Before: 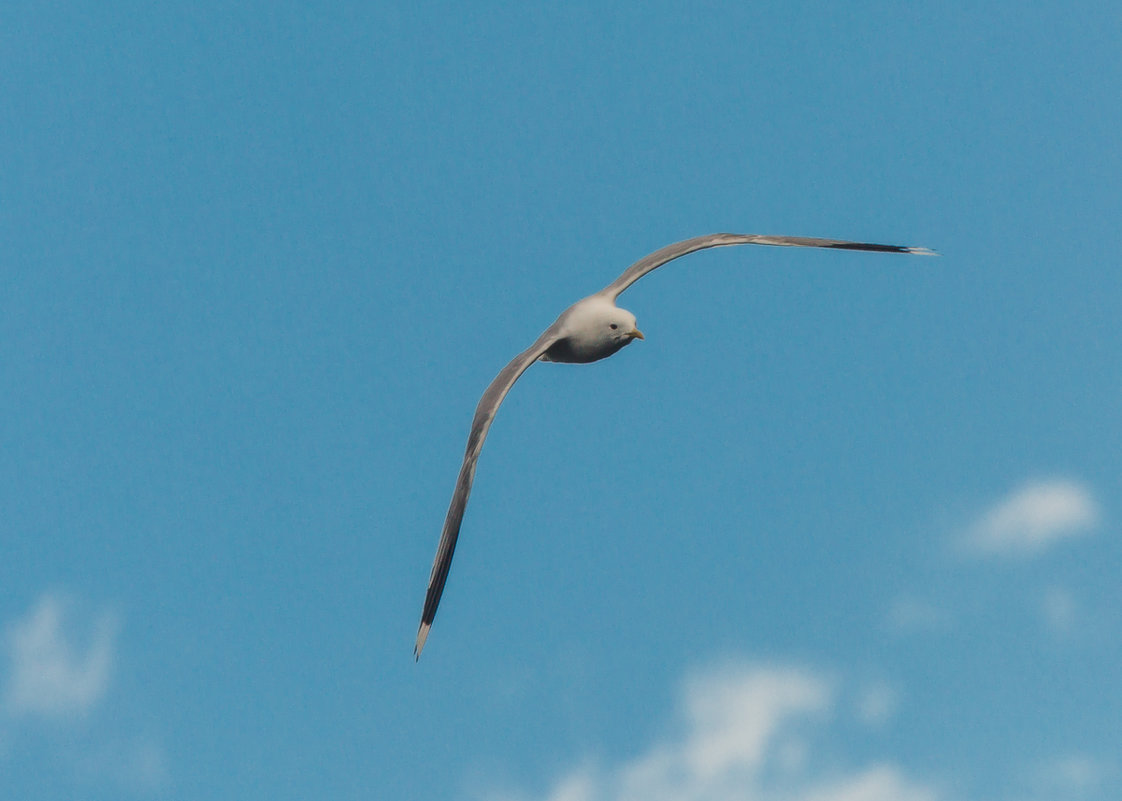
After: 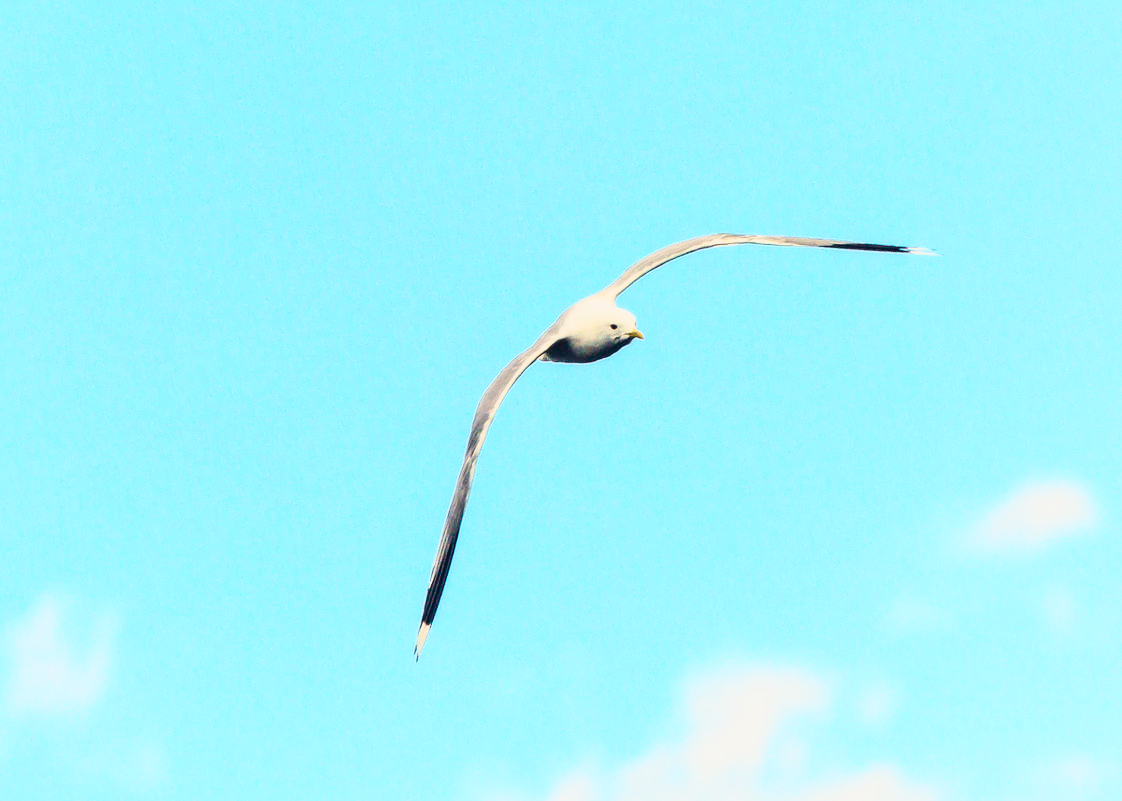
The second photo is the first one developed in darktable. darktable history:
base curve: curves: ch0 [(0, 0) (0.012, 0.01) (0.073, 0.168) (0.31, 0.711) (0.645, 0.957) (1, 1)], preserve colors none
tone curve: curves: ch0 [(0, 0.023) (0.113, 0.084) (0.285, 0.301) (0.673, 0.796) (0.845, 0.932) (0.994, 0.971)]; ch1 [(0, 0) (0.456, 0.437) (0.498, 0.5) (0.57, 0.559) (0.631, 0.639) (1, 1)]; ch2 [(0, 0) (0.417, 0.44) (0.46, 0.453) (0.502, 0.507) (0.55, 0.57) (0.67, 0.712) (1, 1)], color space Lab, independent channels, preserve colors none
color correction: highlights a* 0.223, highlights b* 2.67, shadows a* -1.02, shadows b* -4.52
